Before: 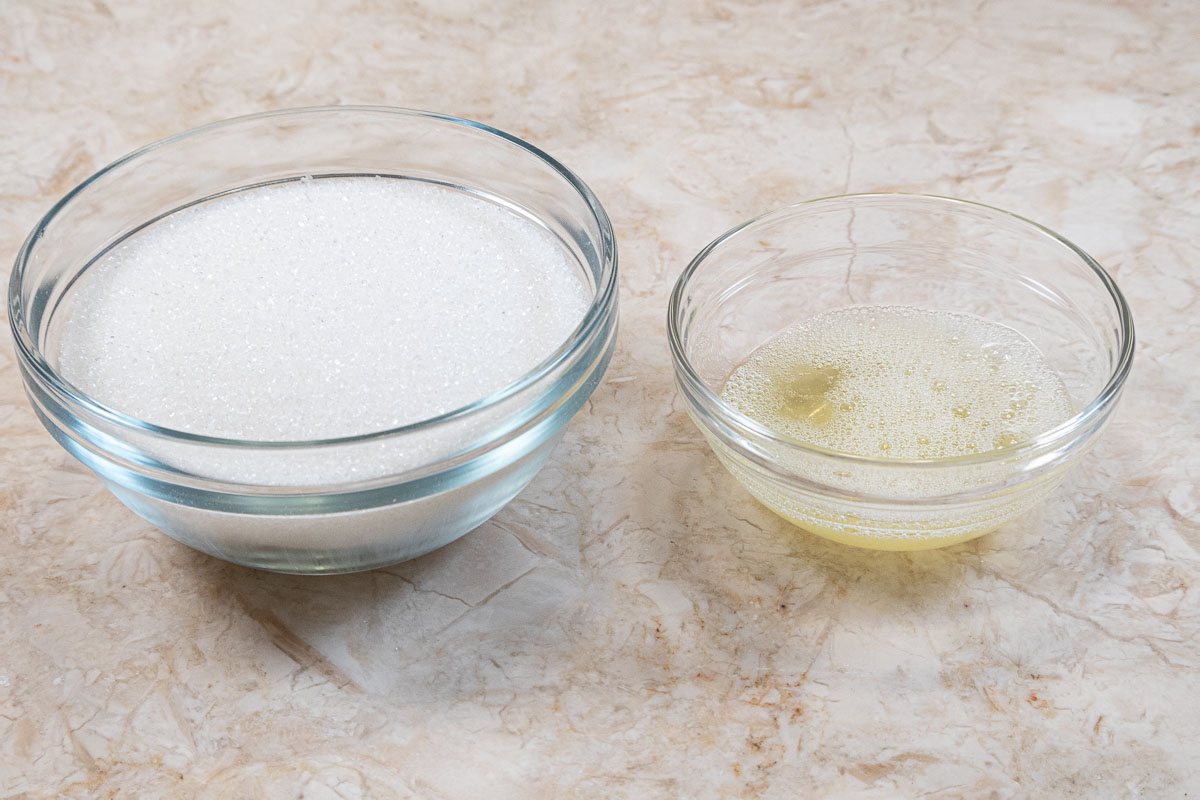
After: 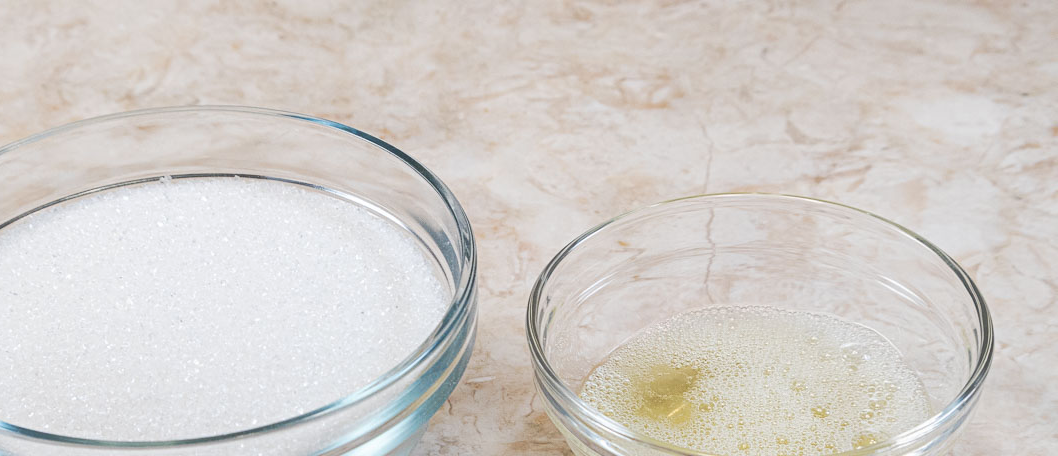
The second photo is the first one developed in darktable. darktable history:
tone curve: curves: ch0 [(0, 0) (0.003, 0.019) (0.011, 0.019) (0.025, 0.022) (0.044, 0.026) (0.069, 0.032) (0.1, 0.052) (0.136, 0.081) (0.177, 0.123) (0.224, 0.17) (0.277, 0.219) (0.335, 0.276) (0.399, 0.344) (0.468, 0.421) (0.543, 0.508) (0.623, 0.604) (0.709, 0.705) (0.801, 0.797) (0.898, 0.894) (1, 1)], preserve colors none
crop and rotate: left 11.763%, bottom 42.973%
